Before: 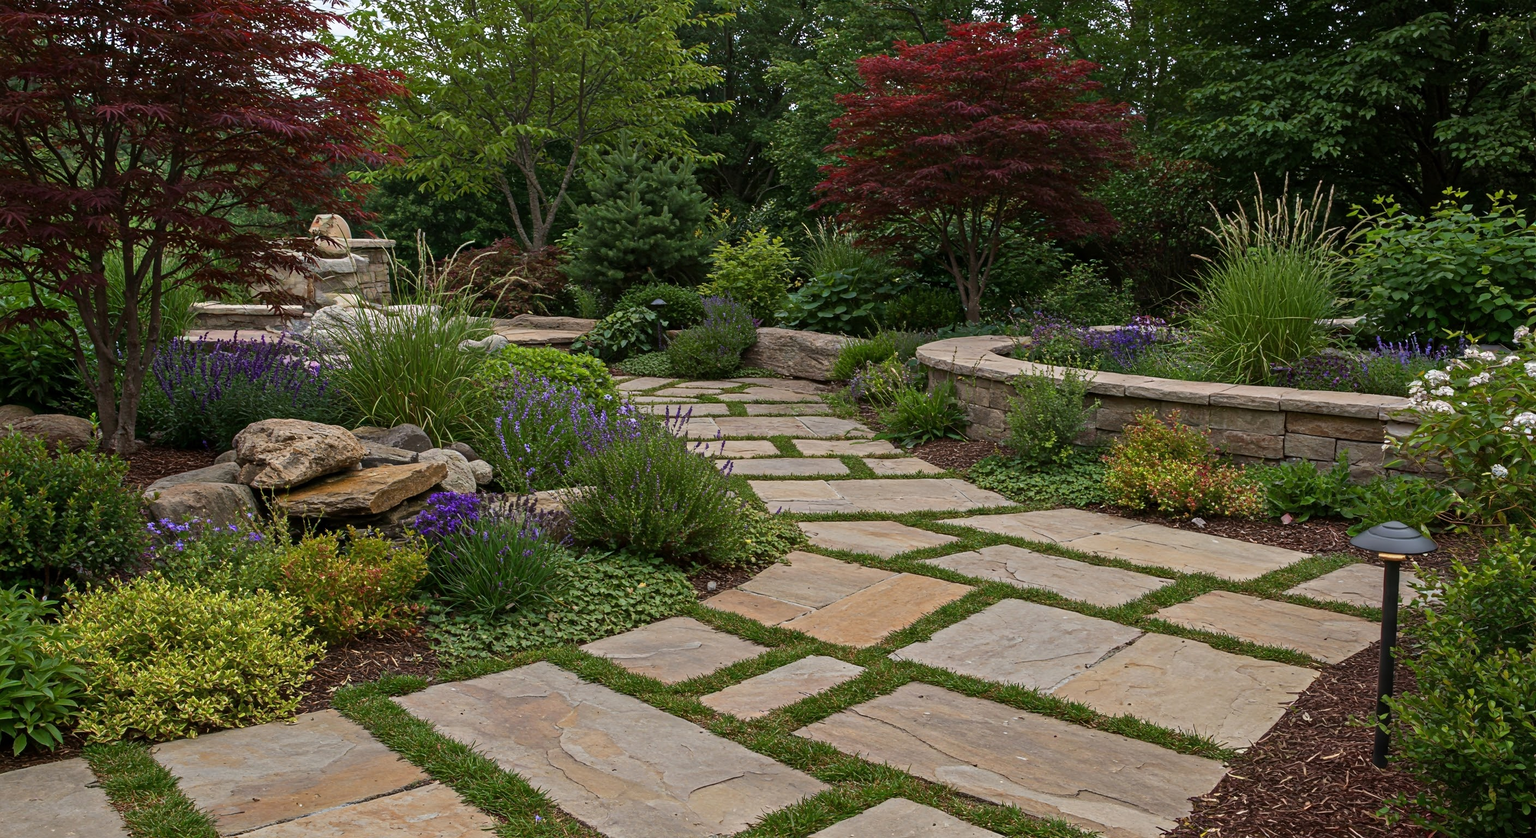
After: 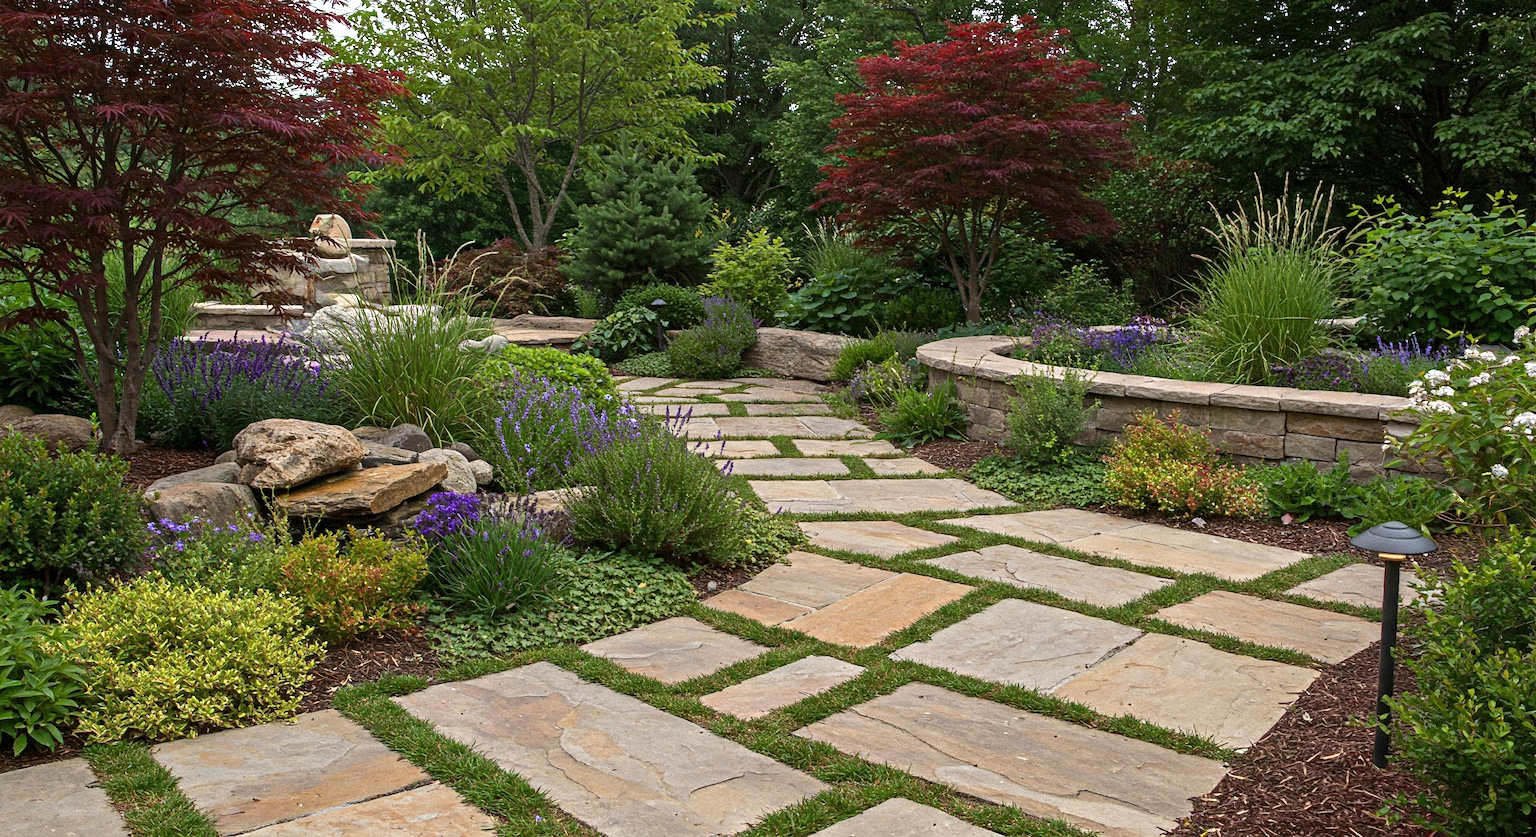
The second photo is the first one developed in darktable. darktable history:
grain: mid-tones bias 0%
exposure: exposure 0.515 EV, compensate highlight preservation false
